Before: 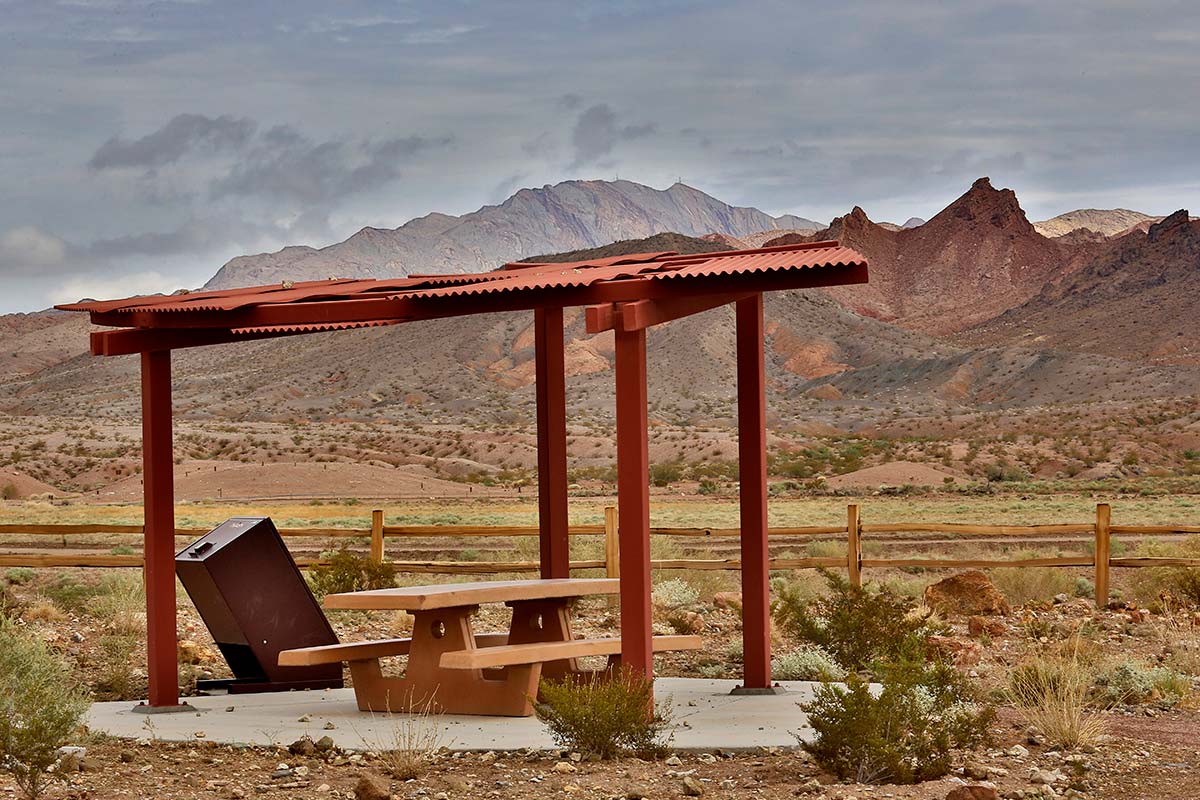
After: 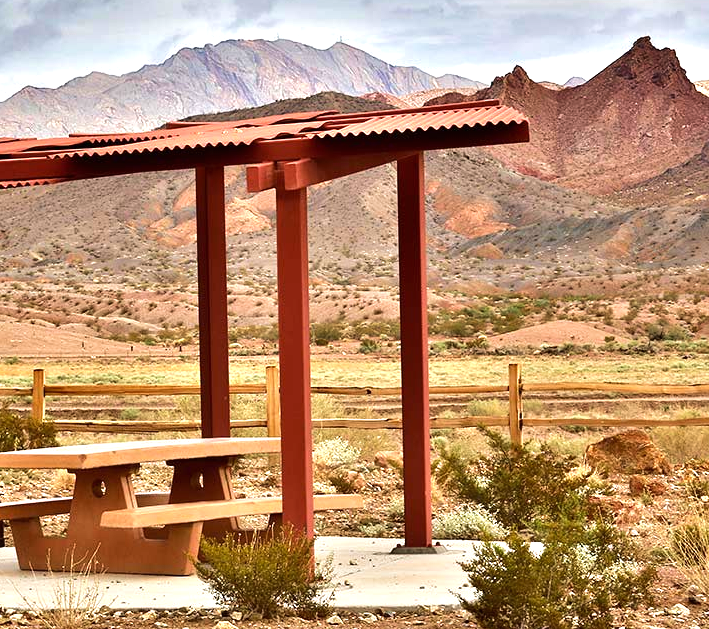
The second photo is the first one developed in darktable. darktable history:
velvia: strength 17%
crop and rotate: left 28.256%, top 17.734%, right 12.656%, bottom 3.573%
exposure: black level correction 0, exposure 0.7 EV, compensate exposure bias true, compensate highlight preservation false
tone equalizer: -8 EV -0.417 EV, -7 EV -0.389 EV, -6 EV -0.333 EV, -5 EV -0.222 EV, -3 EV 0.222 EV, -2 EV 0.333 EV, -1 EV 0.389 EV, +0 EV 0.417 EV, edges refinement/feathering 500, mask exposure compensation -1.25 EV, preserve details no
